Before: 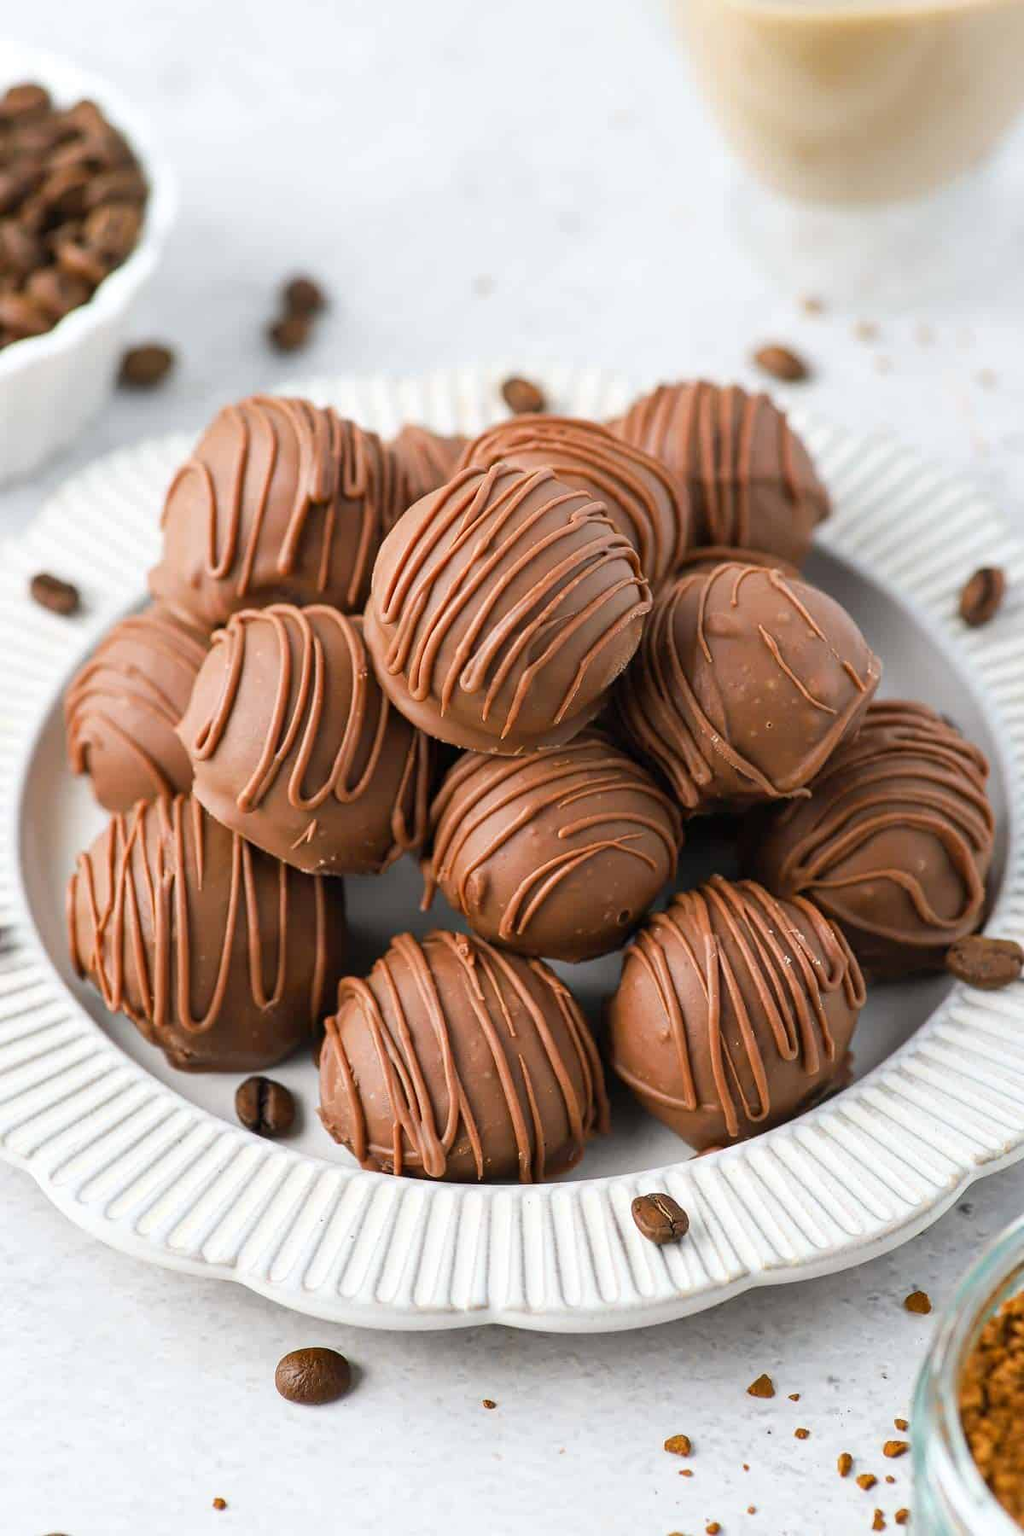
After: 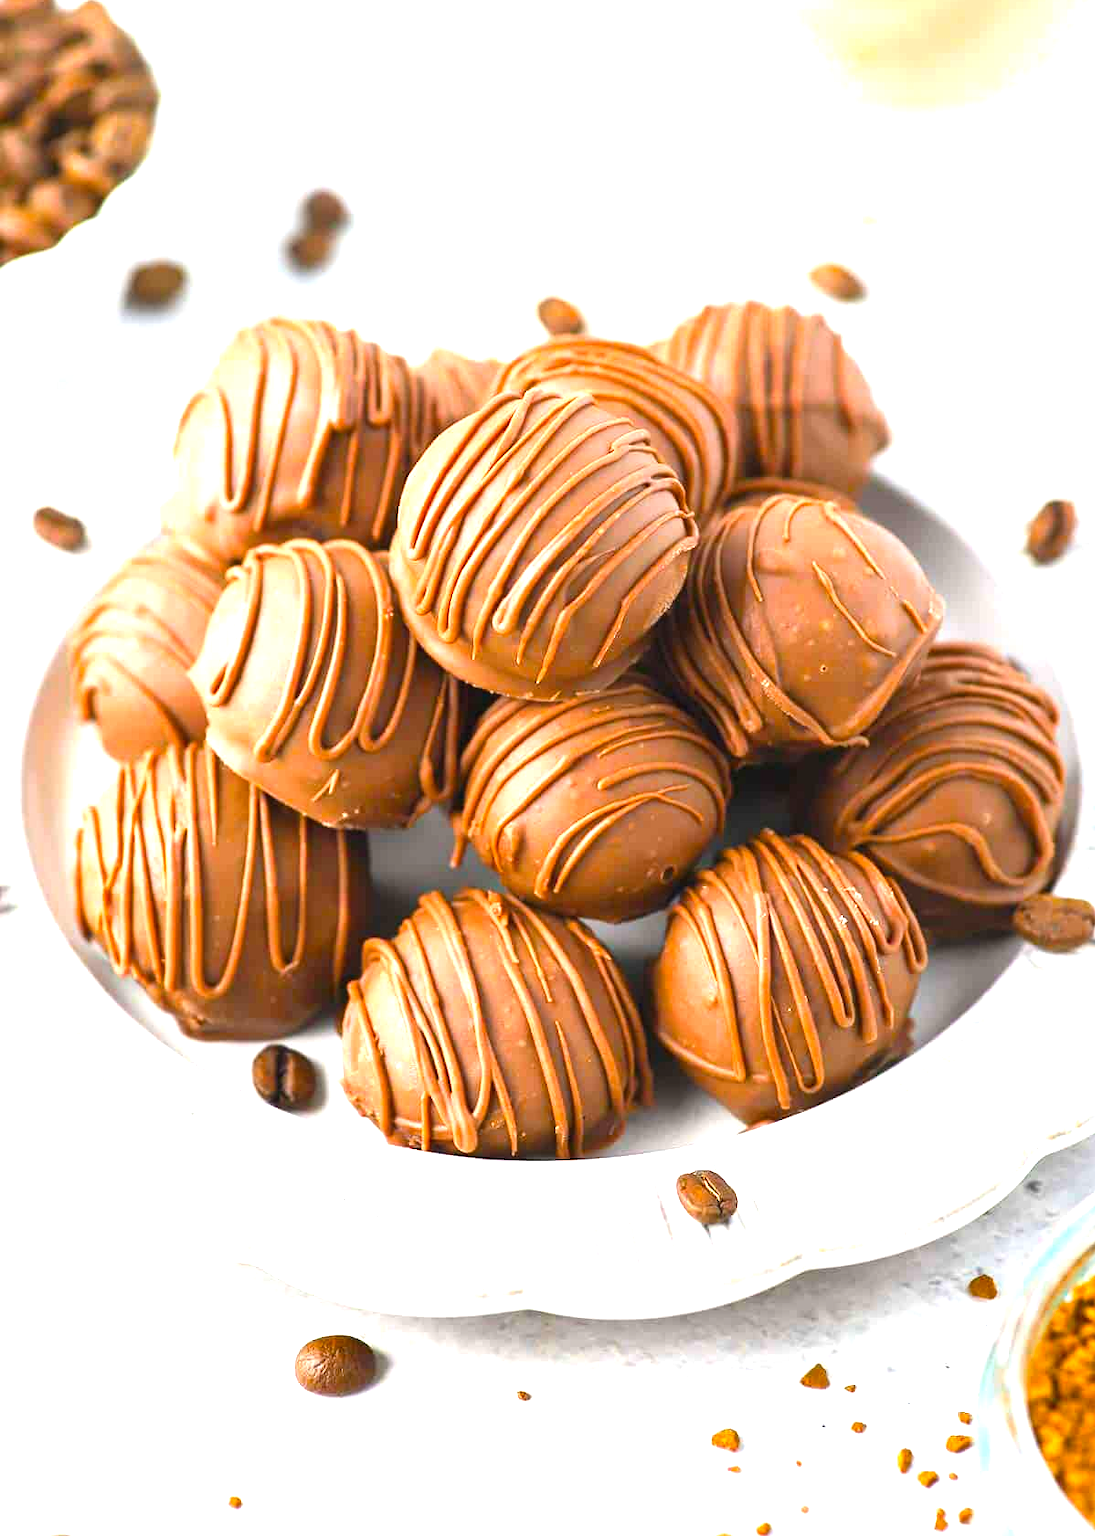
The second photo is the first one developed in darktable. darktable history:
color balance rgb: perceptual saturation grading › global saturation 30.595%
exposure: black level correction -0.002, exposure 1.352 EV, compensate highlight preservation false
crop and rotate: top 6.561%
